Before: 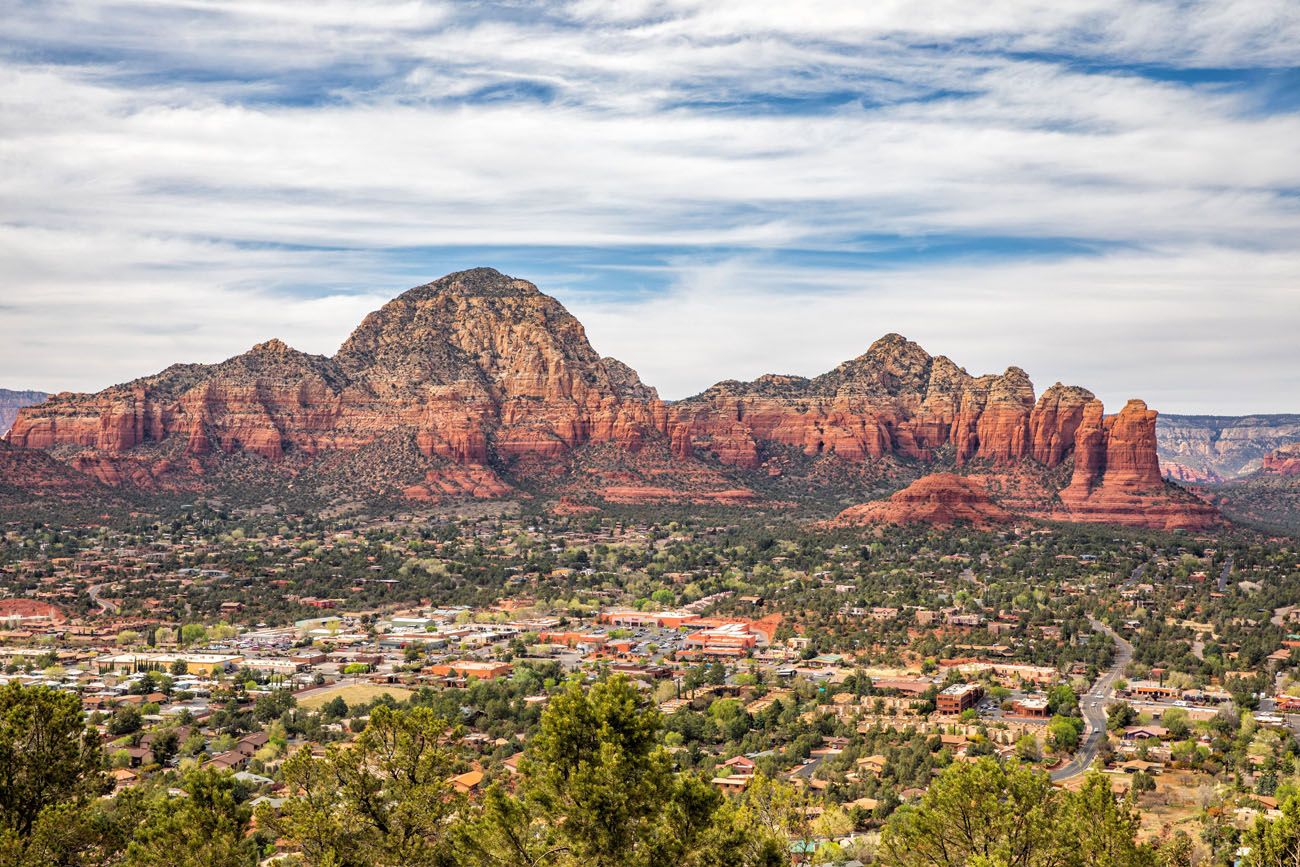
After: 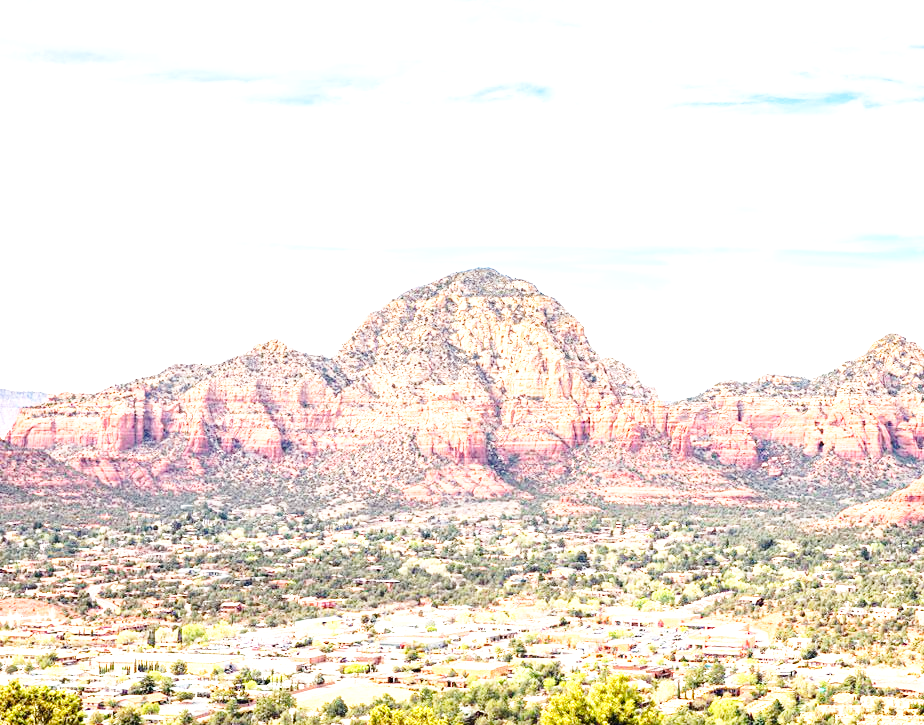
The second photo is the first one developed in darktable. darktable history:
base curve: curves: ch0 [(0, 0) (0.028, 0.03) (0.121, 0.232) (0.46, 0.748) (0.859, 0.968) (1, 1)], preserve colors none
crop: right 28.898%, bottom 16.365%
exposure: black level correction 0, exposure 1.595 EV, compensate exposure bias true, compensate highlight preservation false
